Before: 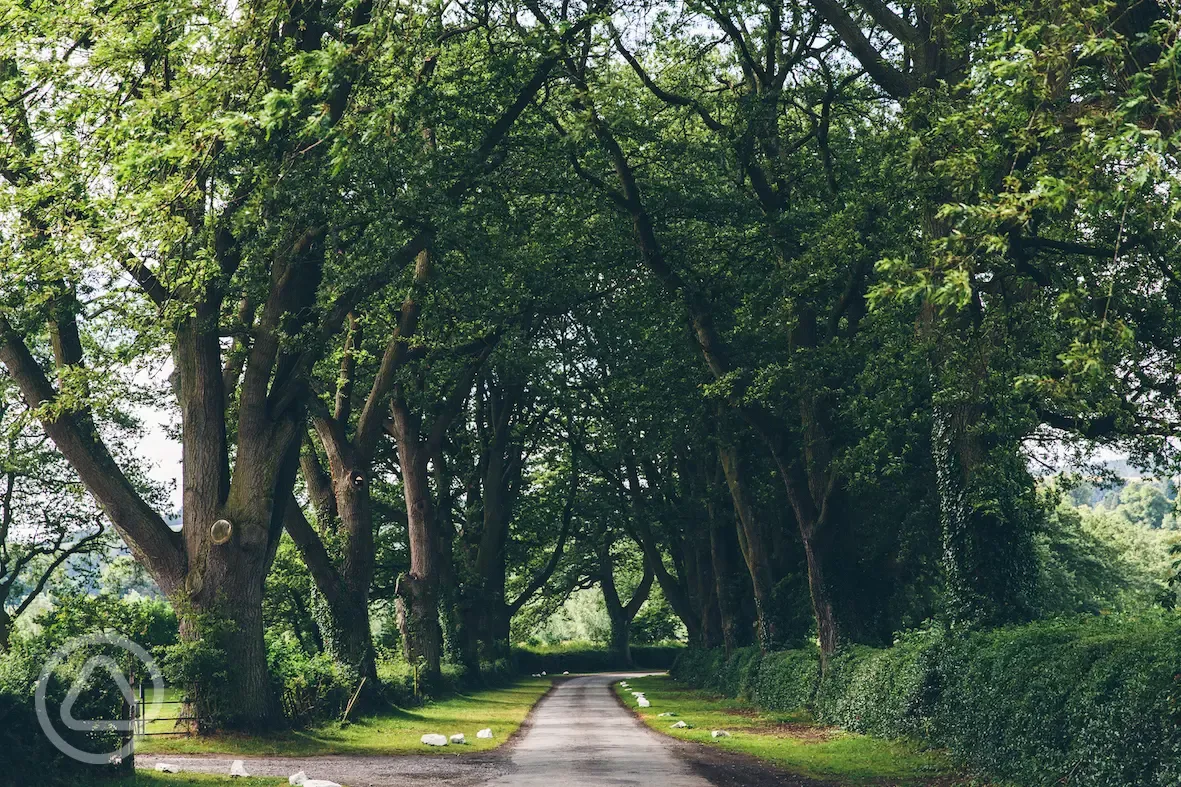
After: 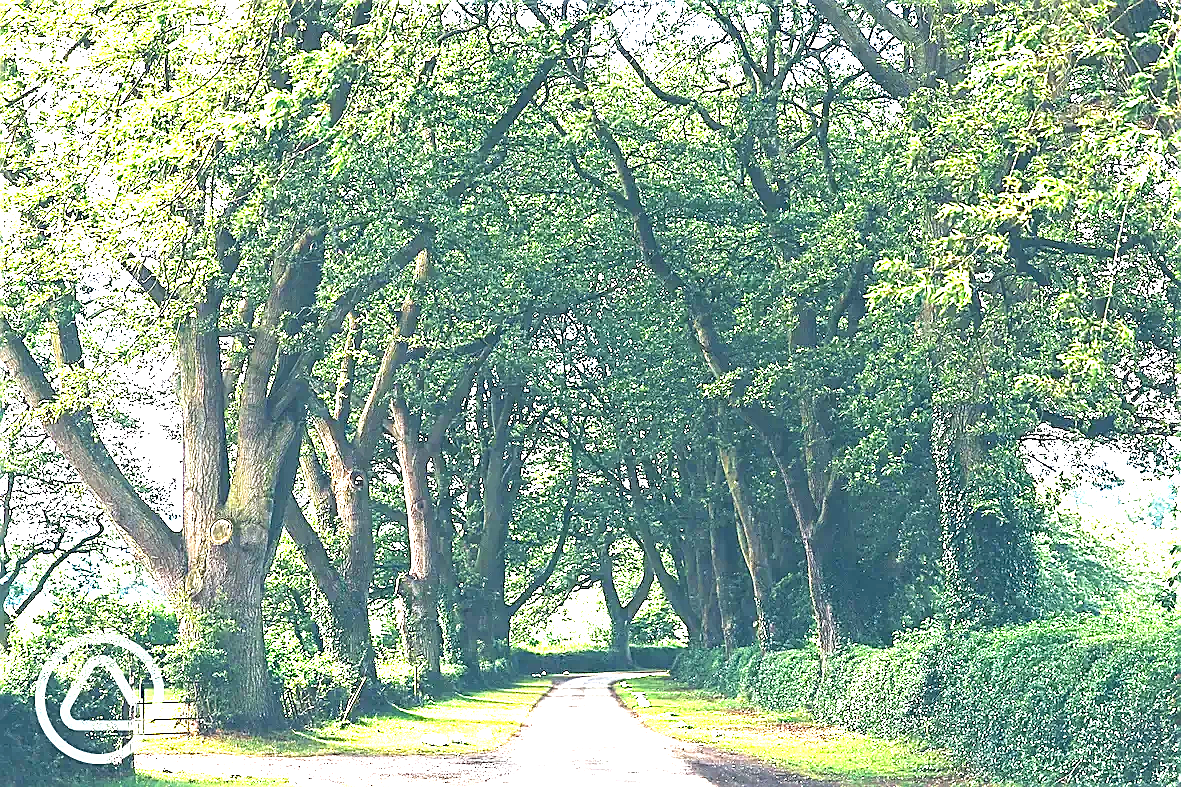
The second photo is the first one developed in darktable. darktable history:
exposure: exposure 3 EV, compensate highlight preservation false
sharpen: radius 1.4, amount 1.25, threshold 0.7
